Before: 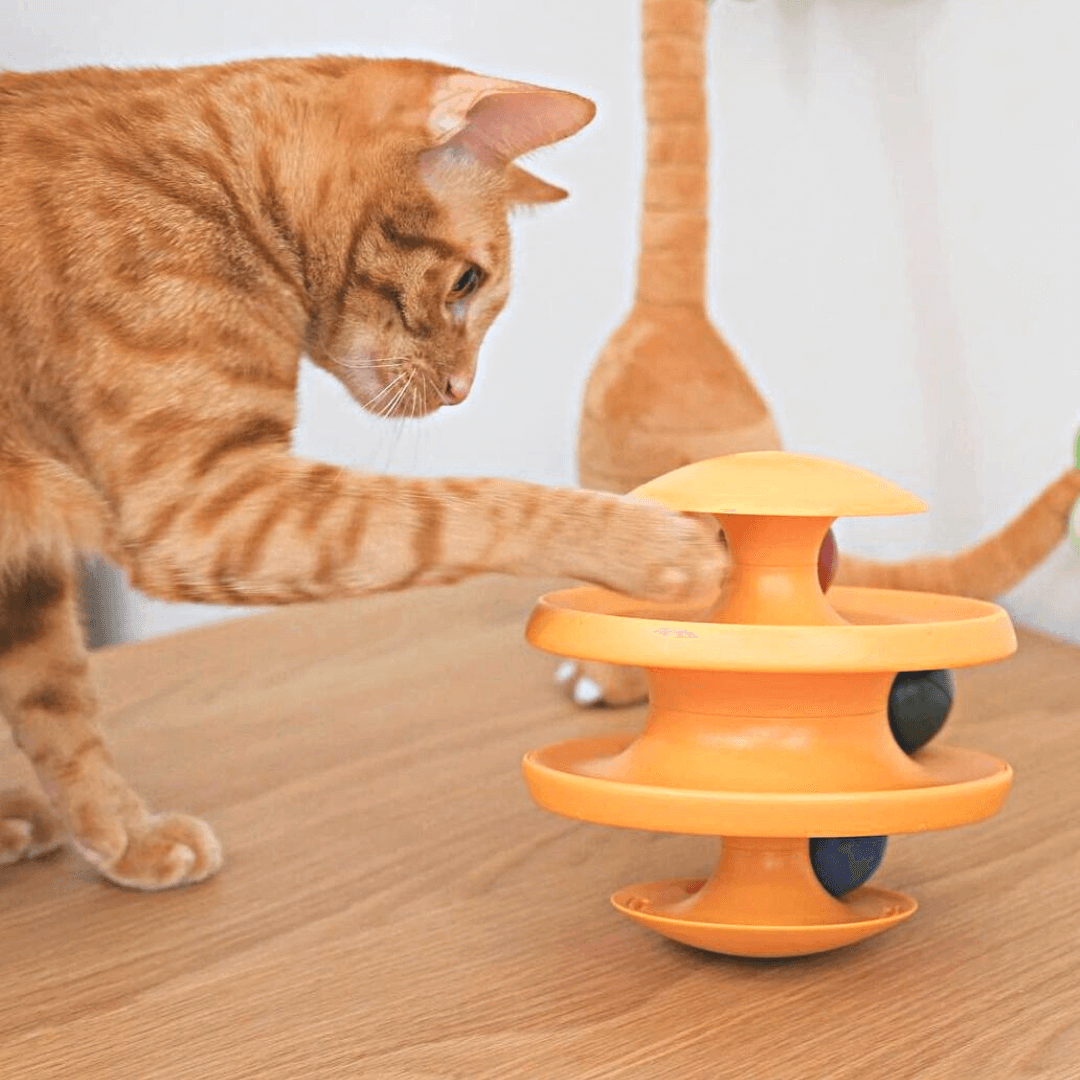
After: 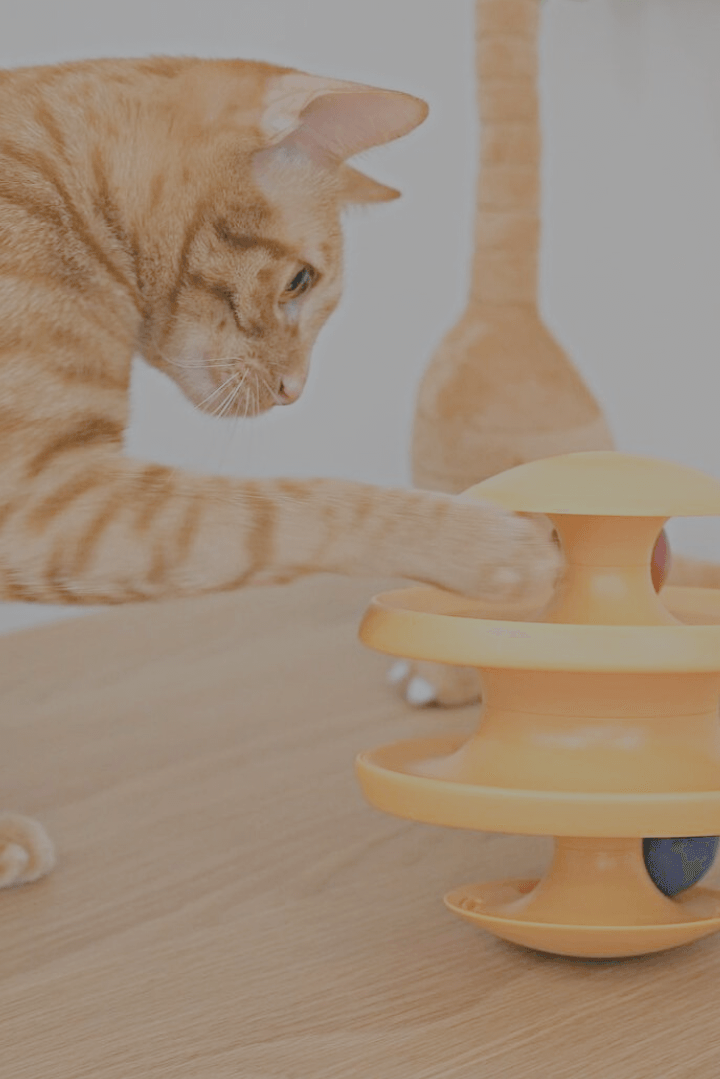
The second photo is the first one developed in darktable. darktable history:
filmic rgb: white relative exposure 8 EV, threshold 3 EV, structure ↔ texture 100%, target black luminance 0%, hardness 2.44, latitude 76.53%, contrast 0.562, shadows ↔ highlights balance 0%, preserve chrominance no, color science v4 (2020), iterations of high-quality reconstruction 10, type of noise poissonian, enable highlight reconstruction true
crop and rotate: left 15.546%, right 17.787%
